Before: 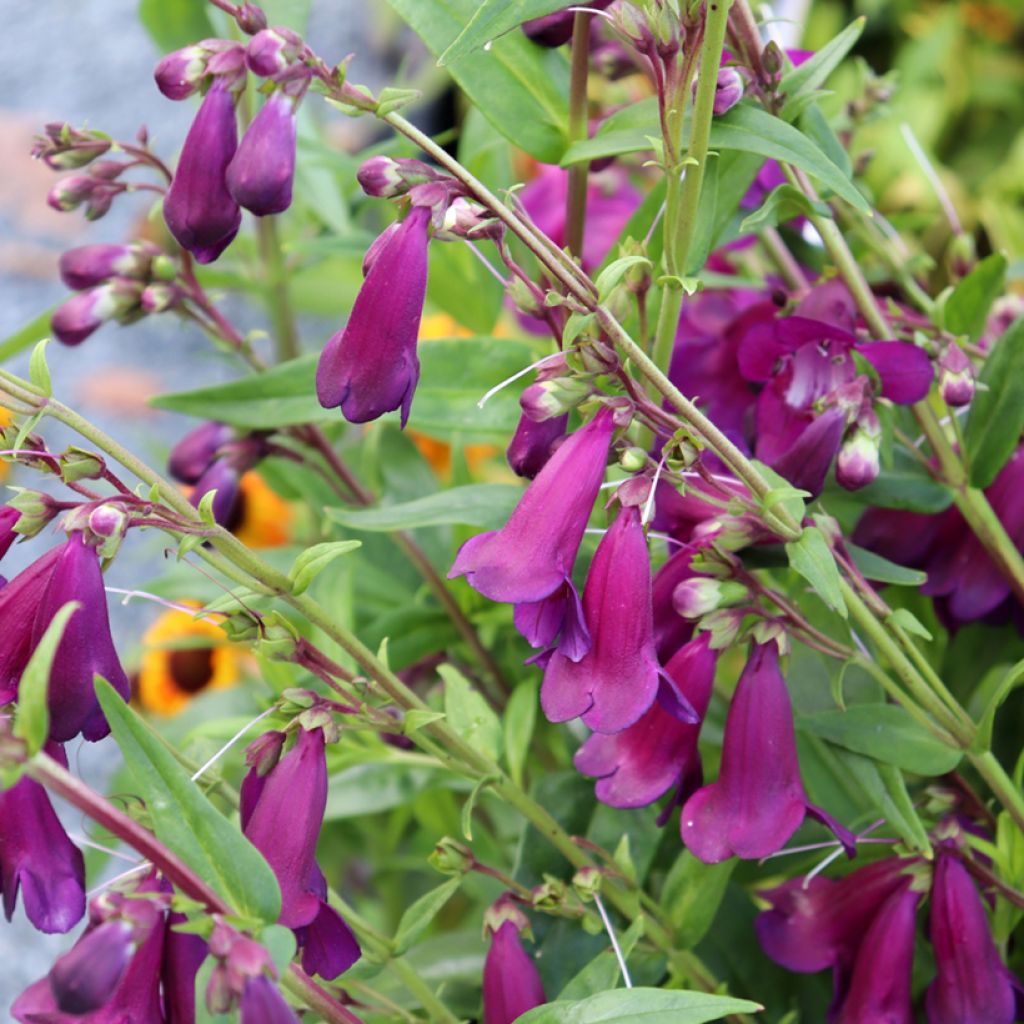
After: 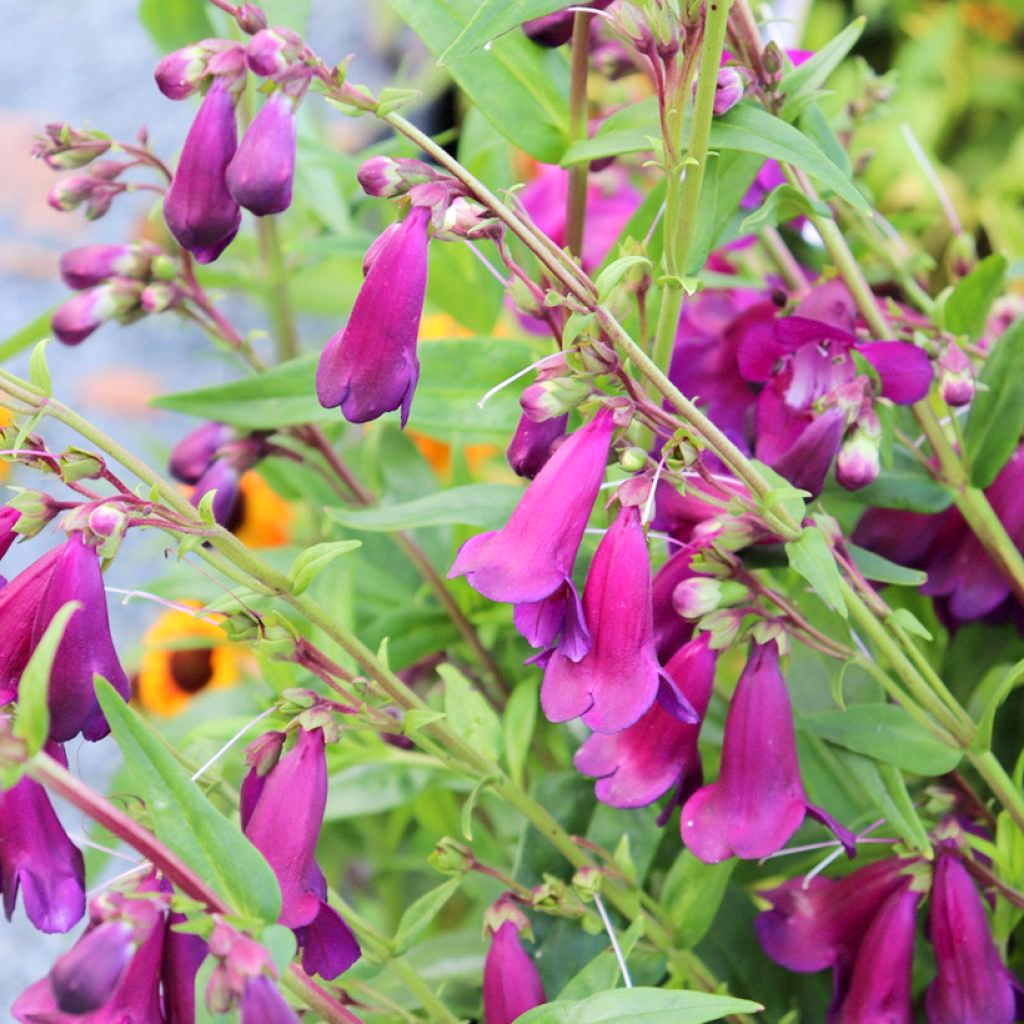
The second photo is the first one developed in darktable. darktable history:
base curve: curves: ch0 [(0, 0) (0.158, 0.273) (0.879, 0.895) (1, 1)]
